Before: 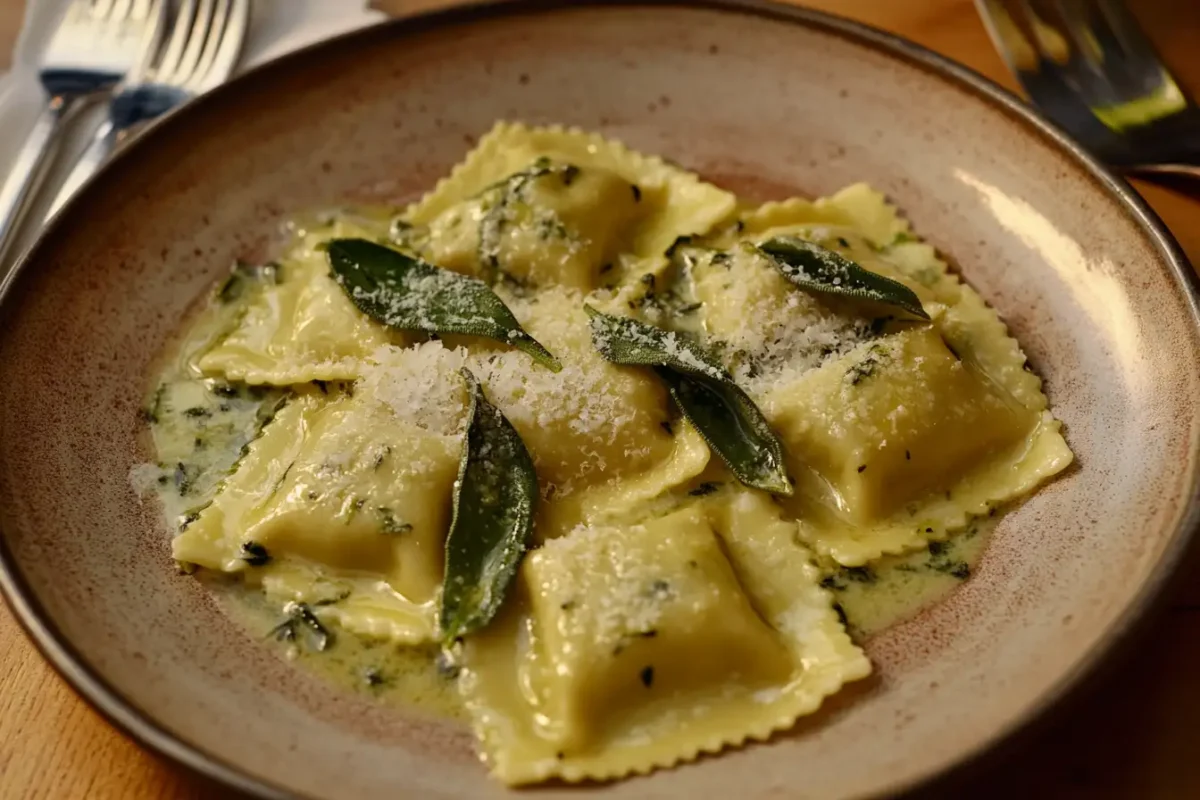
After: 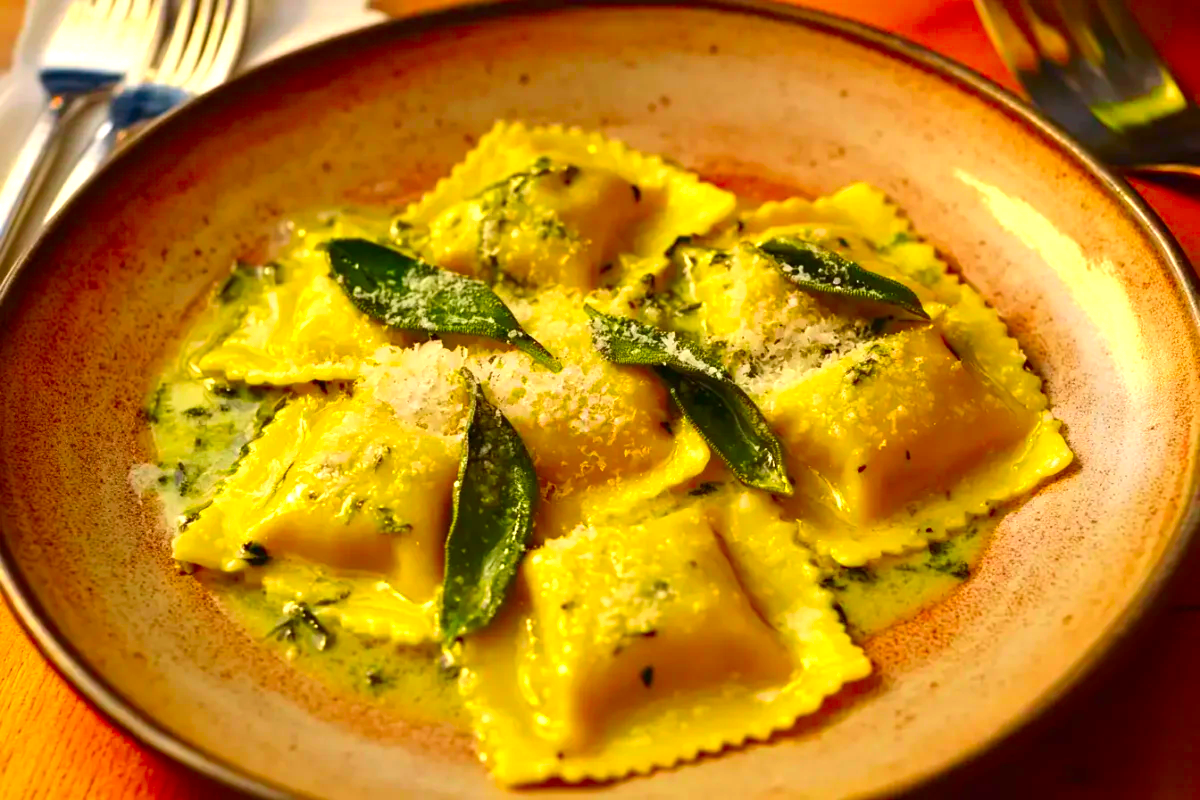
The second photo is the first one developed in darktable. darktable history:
exposure: black level correction -0.001, exposure 0.9 EV, compensate exposure bias true, compensate highlight preservation false
color correction: saturation 2.15
